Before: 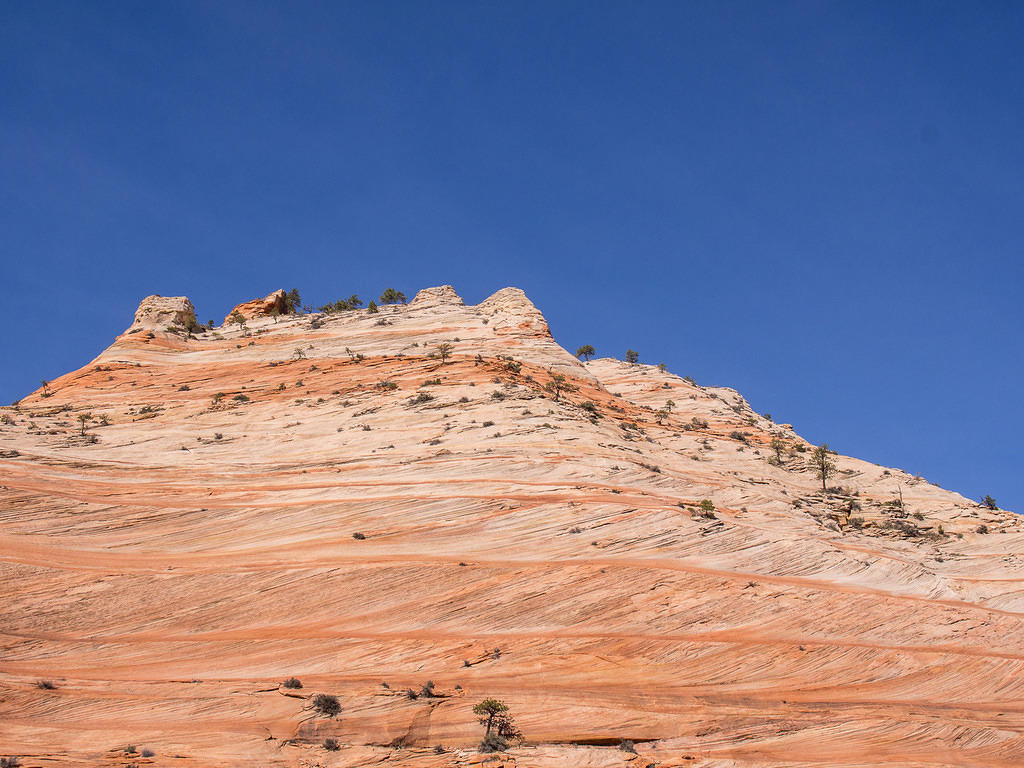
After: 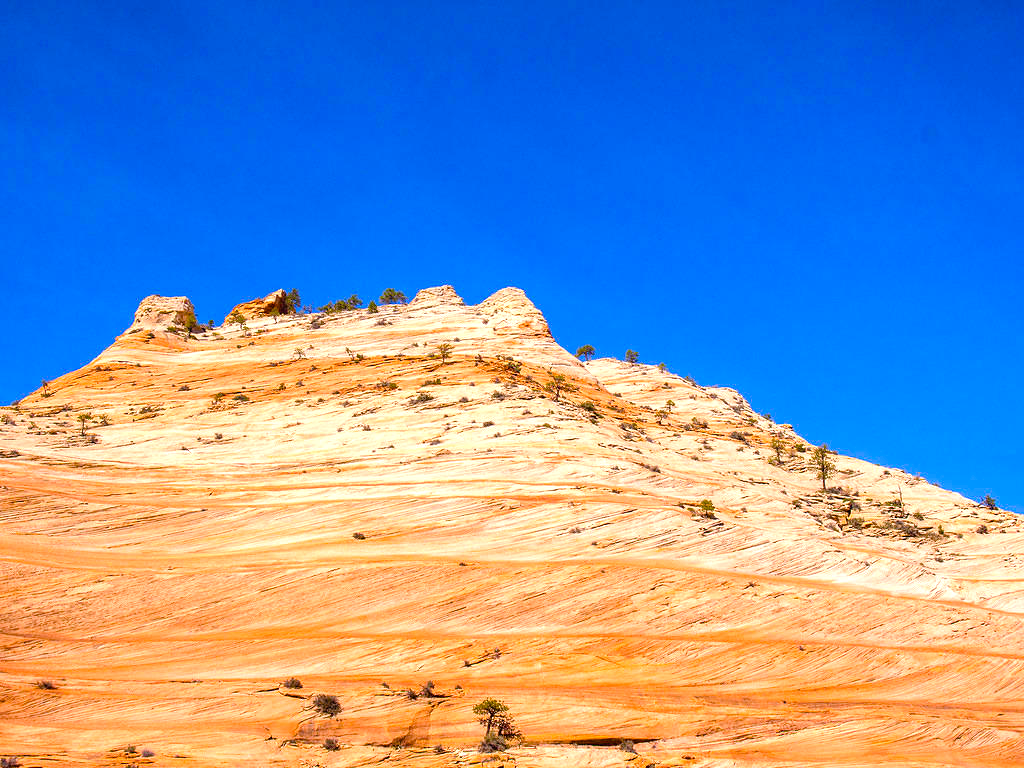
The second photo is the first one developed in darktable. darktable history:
tone equalizer: -8 EV -0.748 EV, -7 EV -0.675 EV, -6 EV -0.571 EV, -5 EV -0.367 EV, -3 EV 0.367 EV, -2 EV 0.6 EV, -1 EV 0.681 EV, +0 EV 0.769 EV
color balance rgb: perceptual saturation grading › global saturation 20%, perceptual saturation grading › highlights -14.355%, perceptual saturation grading › shadows 49.555%, global vibrance 50.455%
